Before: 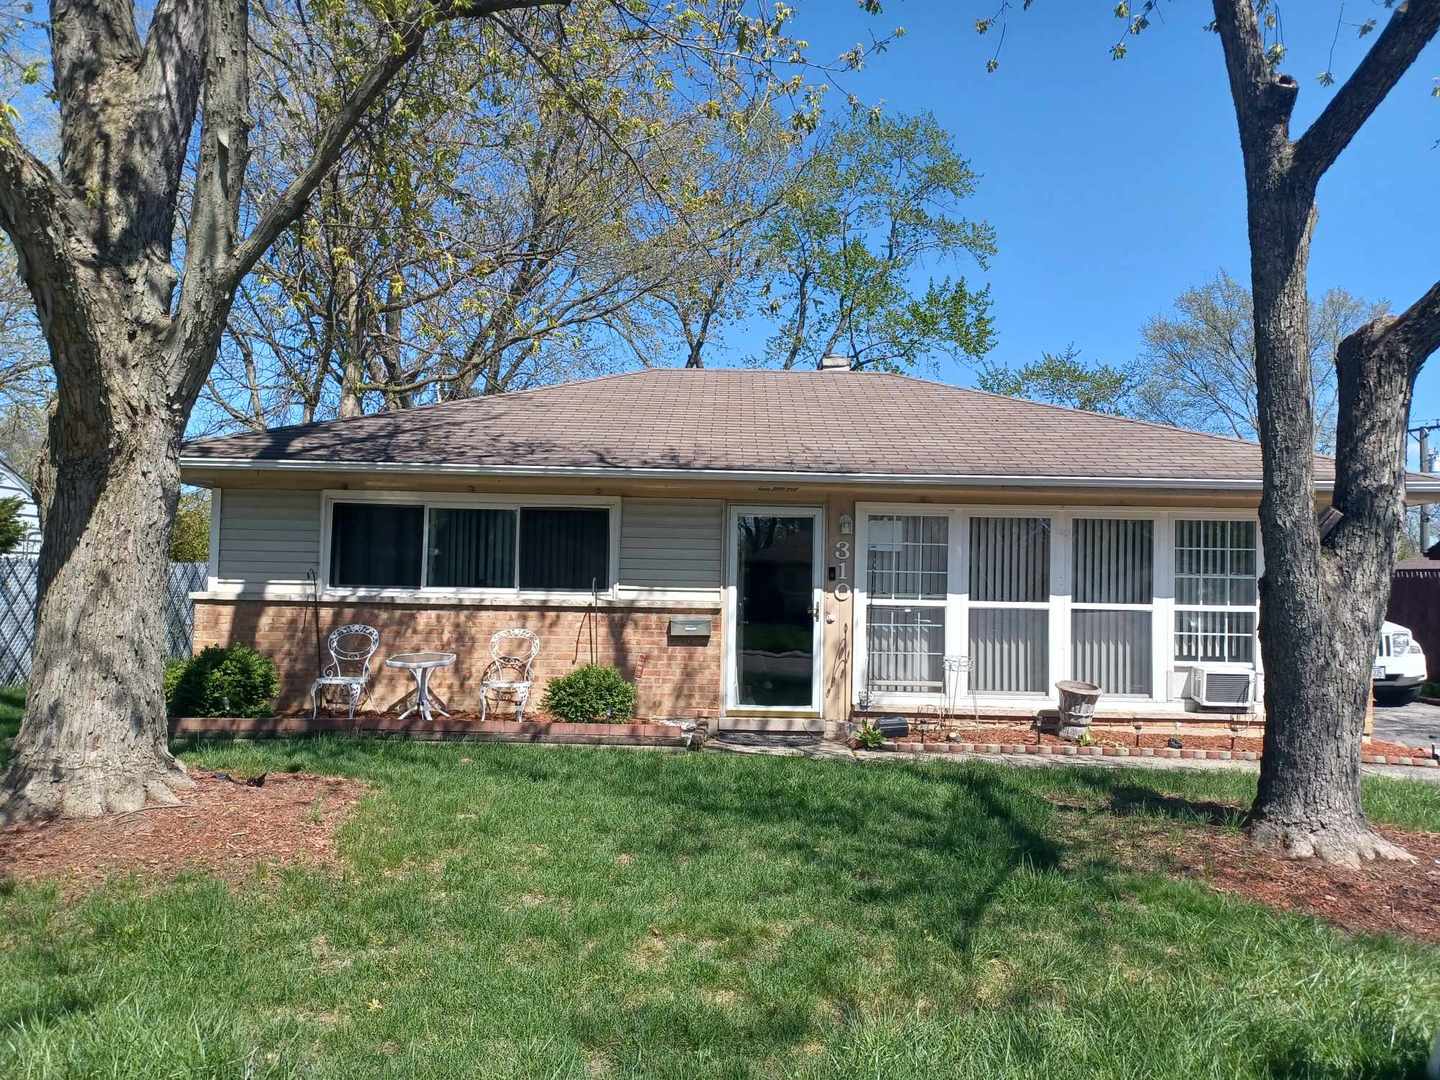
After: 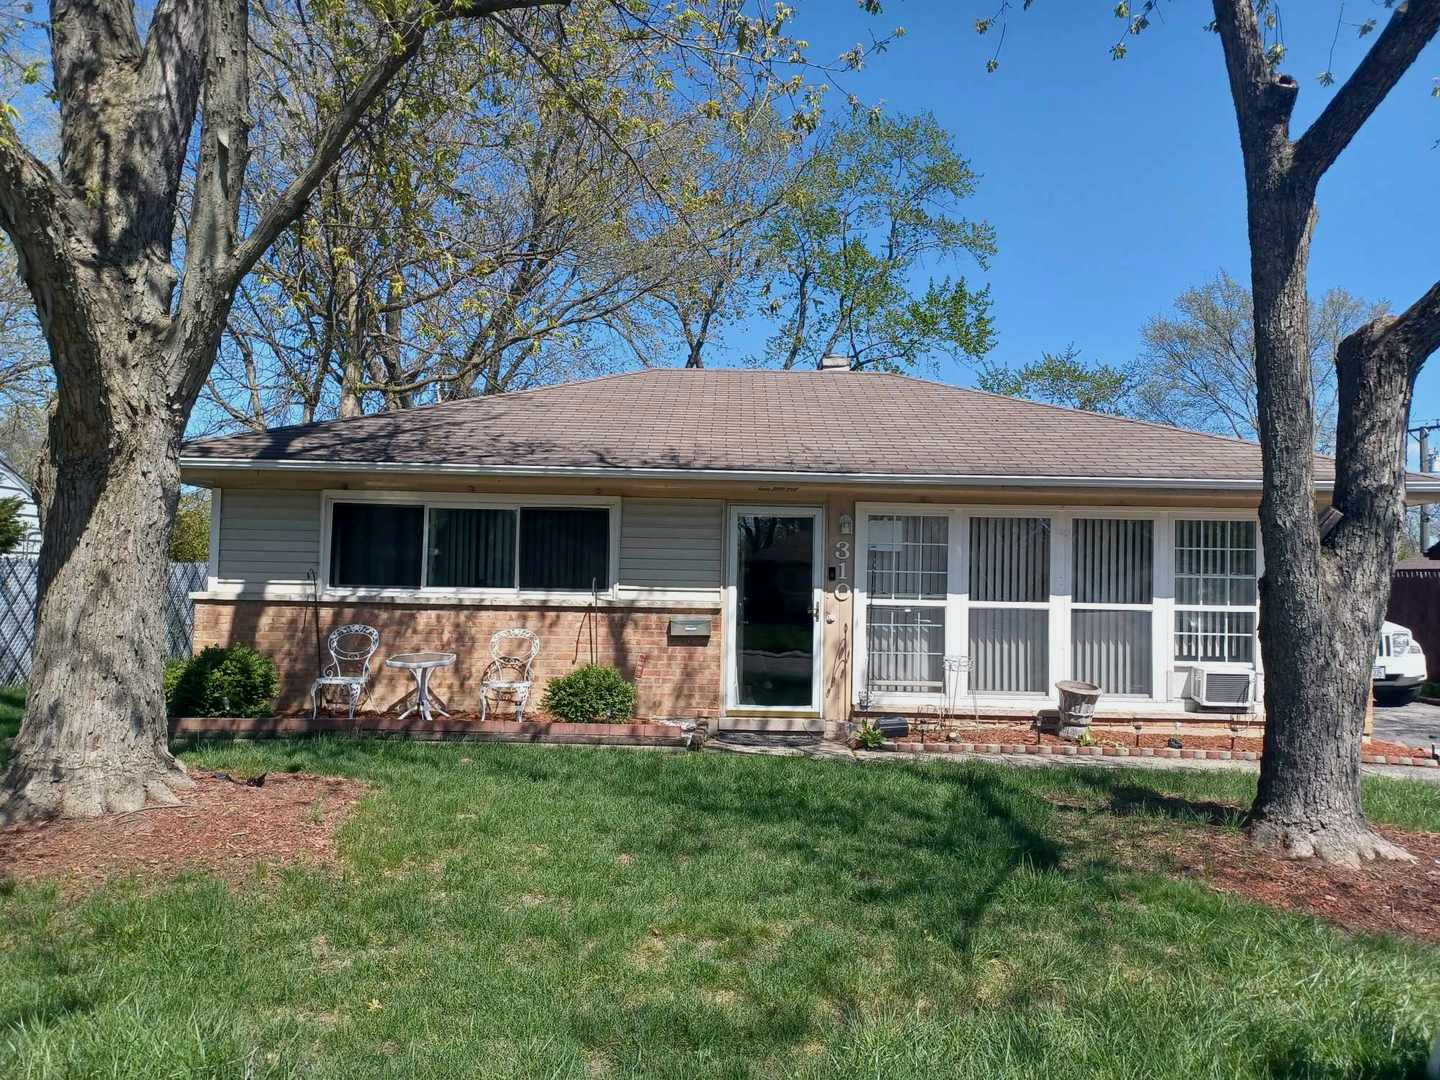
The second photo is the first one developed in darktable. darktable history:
exposure: black level correction 0.001, exposure -0.199 EV, compensate highlight preservation false
